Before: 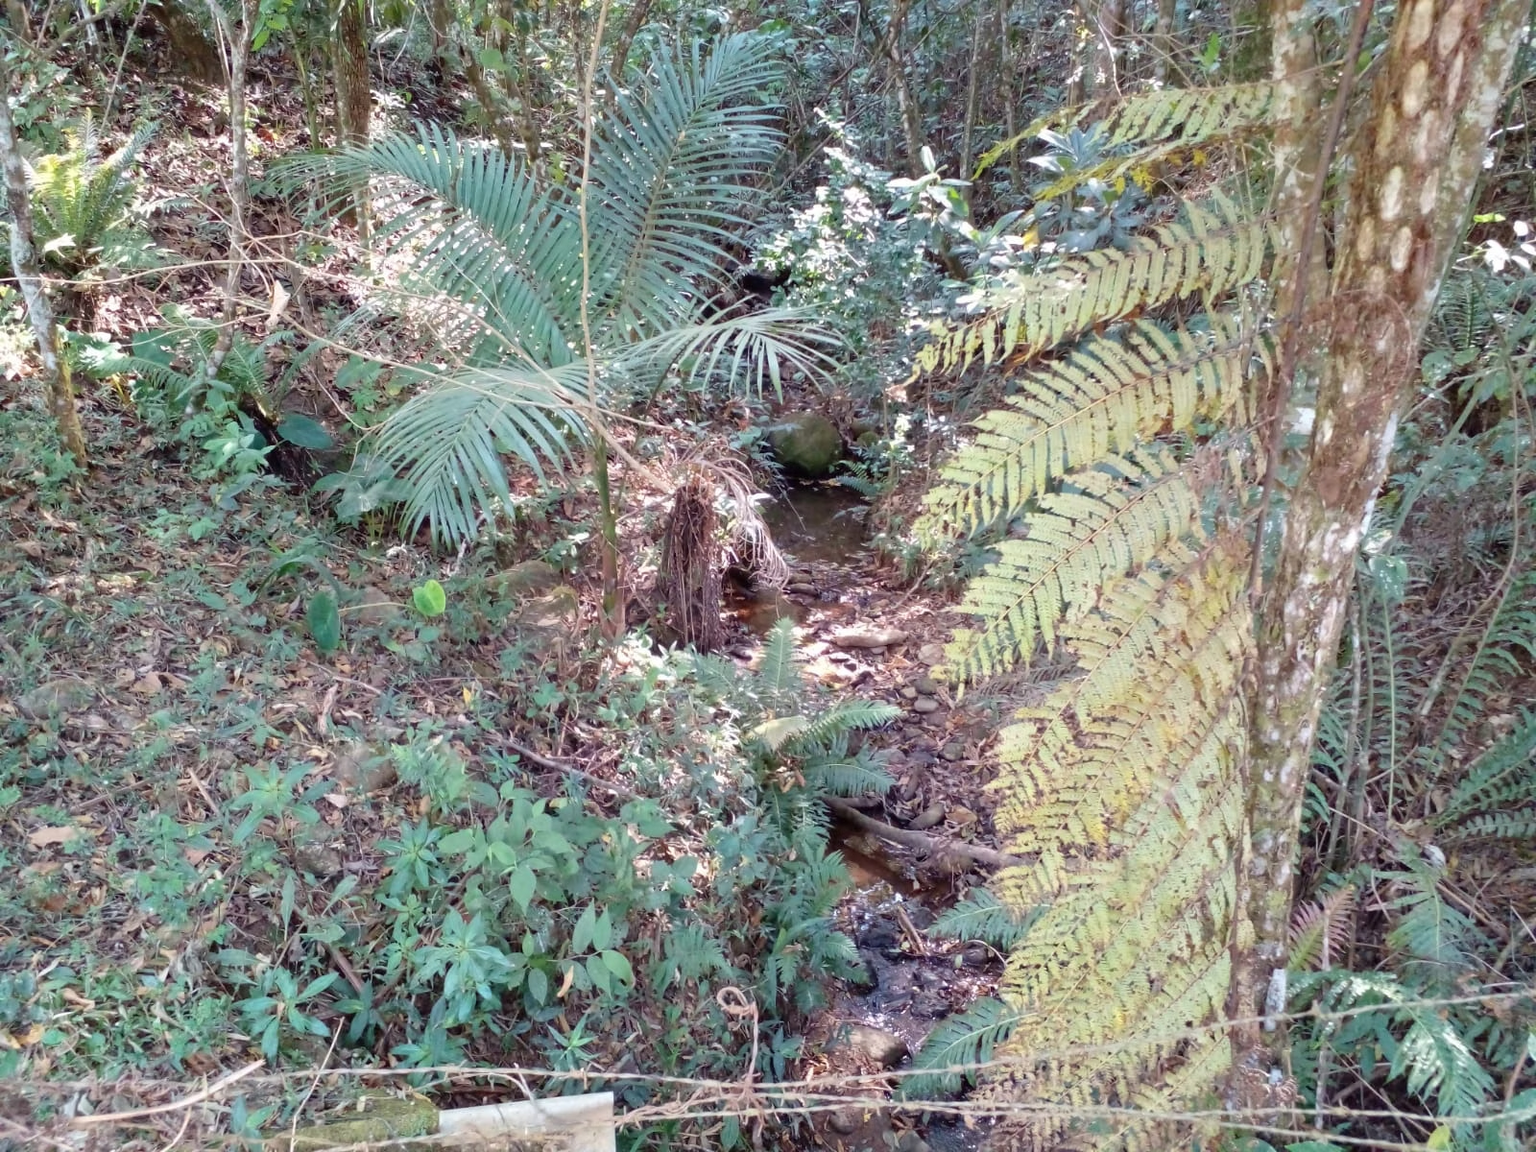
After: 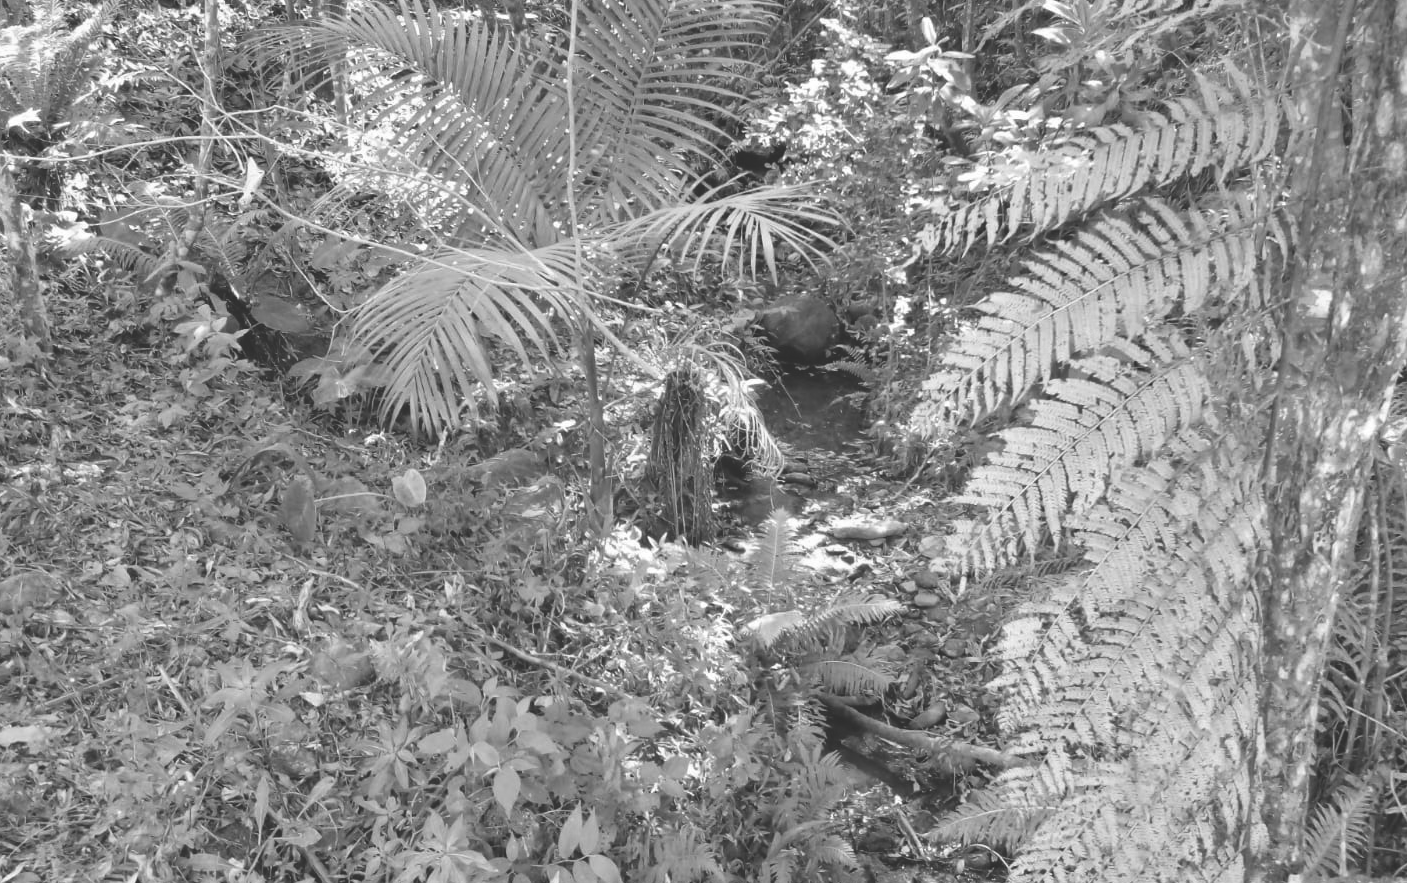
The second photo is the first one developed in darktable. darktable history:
contrast brightness saturation: contrast 0.04, saturation 0.16
crop and rotate: left 2.425%, top 11.305%, right 9.6%, bottom 15.08%
monochrome: on, module defaults
exposure: black level correction -0.028, compensate highlight preservation false
shadows and highlights: highlights color adjustment 0%, low approximation 0.01, soften with gaussian
